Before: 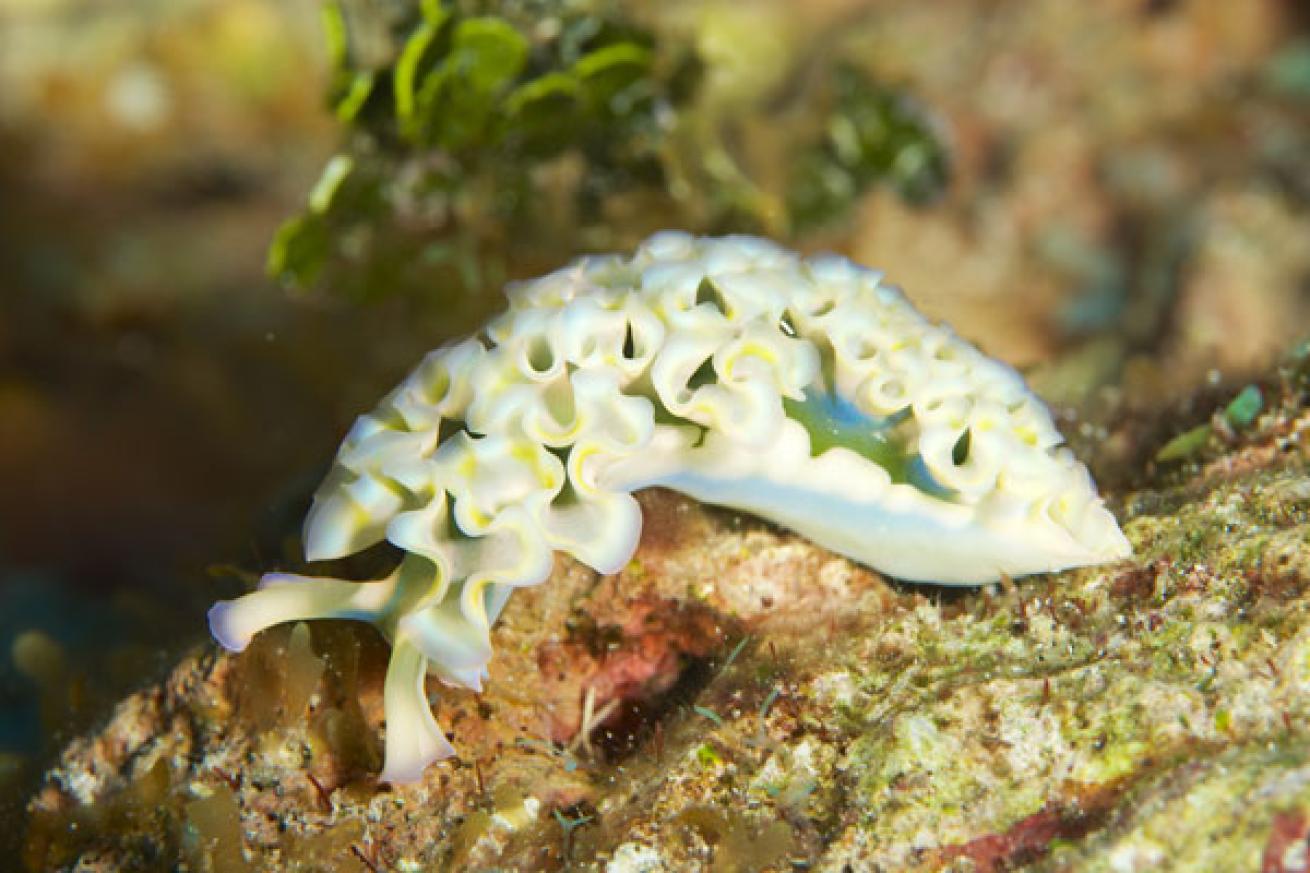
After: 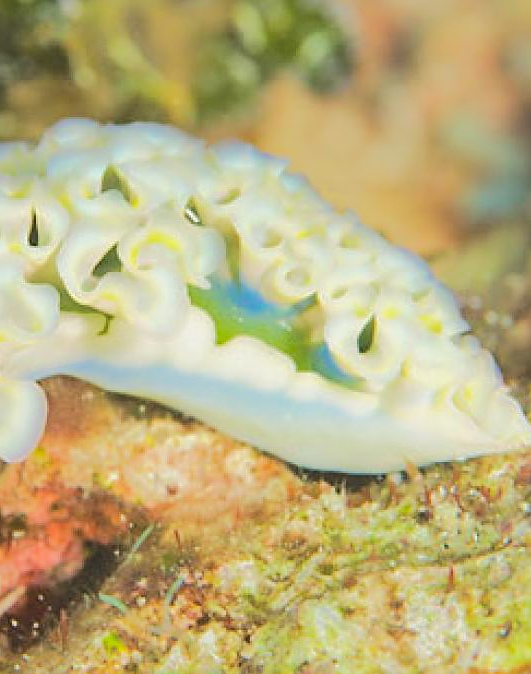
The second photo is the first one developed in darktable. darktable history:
tone equalizer: -7 EV 0.144 EV, -6 EV 0.621 EV, -5 EV 1.11 EV, -4 EV 1.36 EV, -3 EV 1.18 EV, -2 EV 0.6 EV, -1 EV 0.15 EV, edges refinement/feathering 500, mask exposure compensation -1.57 EV, preserve details no
crop: left 45.491%, top 12.932%, right 13.934%, bottom 9.8%
contrast brightness saturation: contrast -0.132, brightness 0.048, saturation -0.135
shadows and highlights: on, module defaults
sharpen: on, module defaults
